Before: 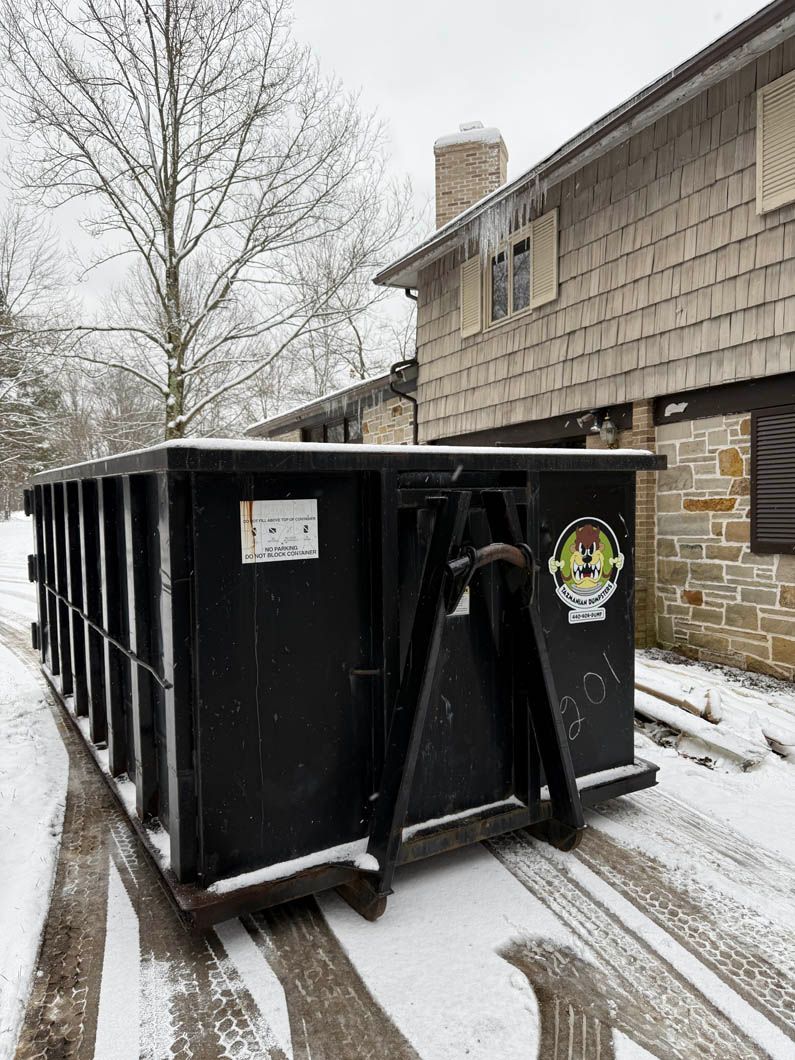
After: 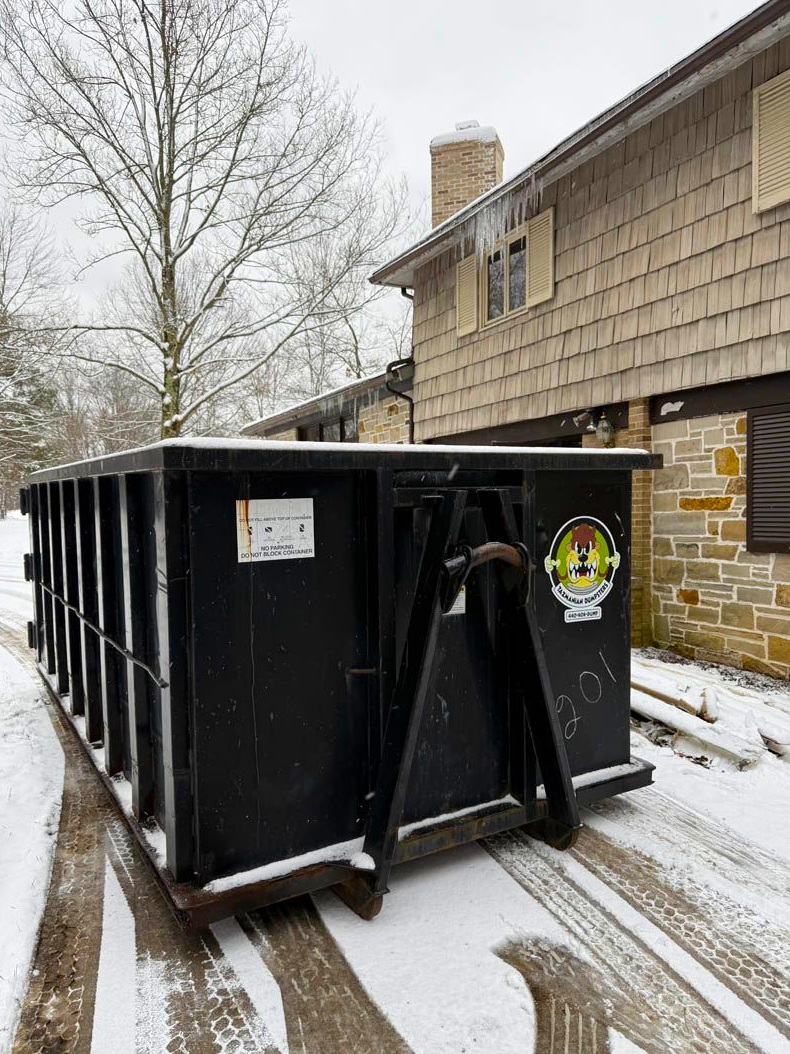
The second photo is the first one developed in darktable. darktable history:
crop and rotate: left 0.614%, top 0.179%, bottom 0.309%
color balance rgb: linear chroma grading › global chroma 15%, perceptual saturation grading › global saturation 30%
